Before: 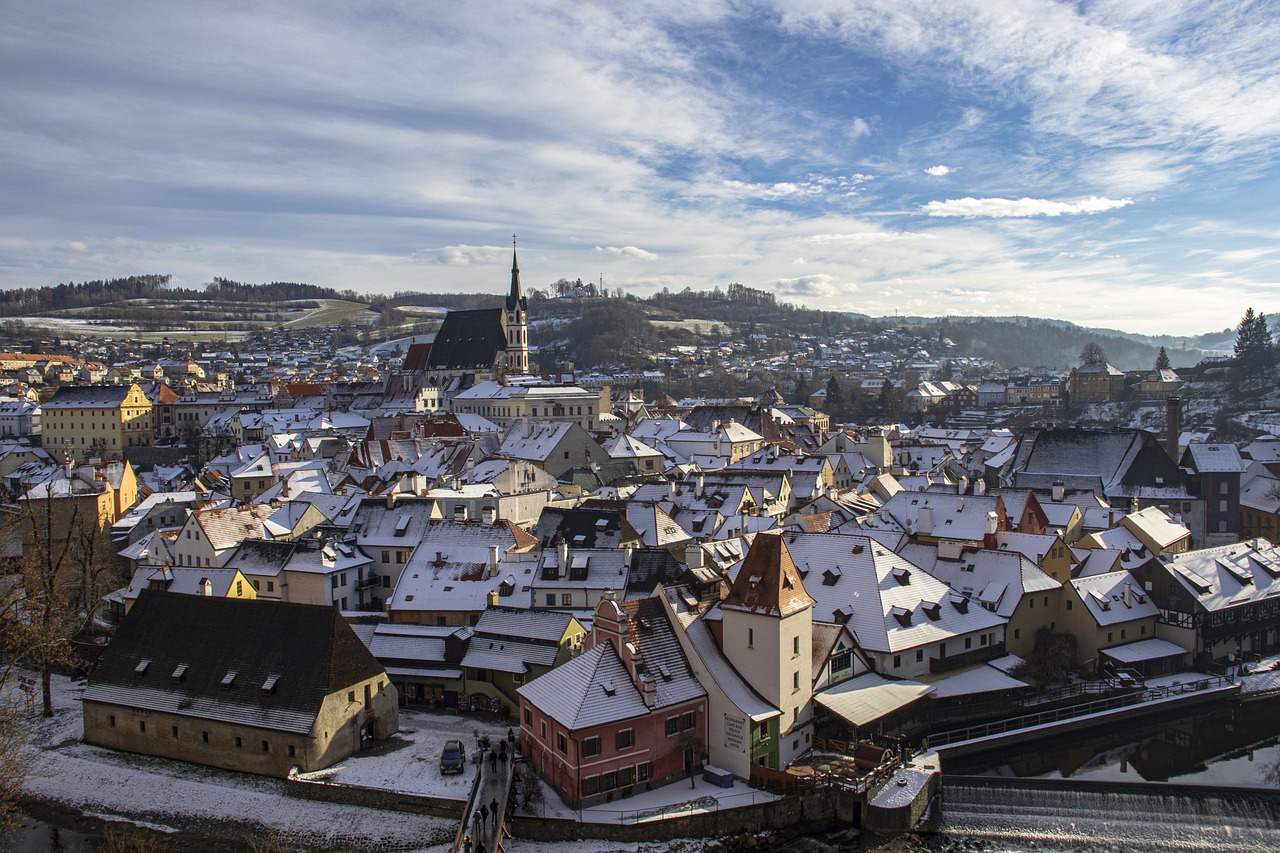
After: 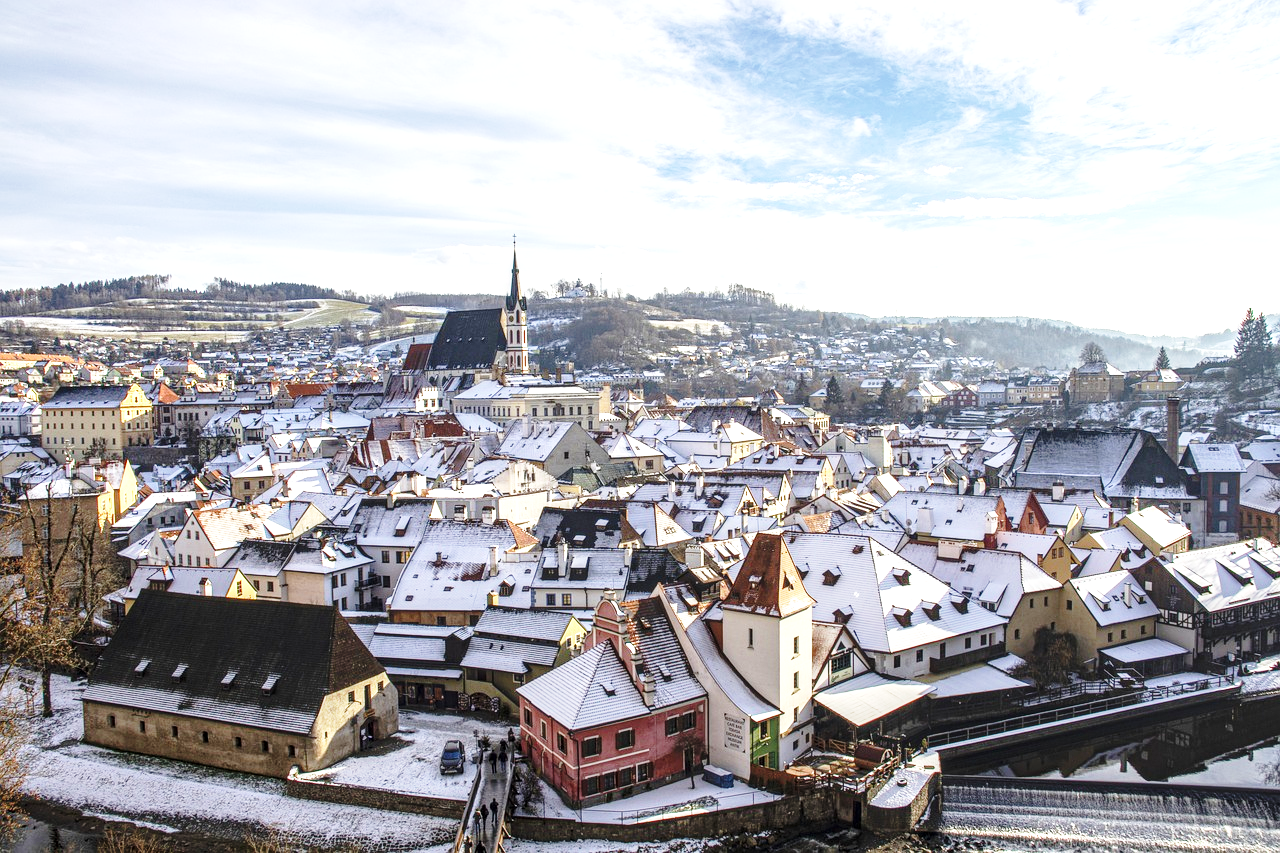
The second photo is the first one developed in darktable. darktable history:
exposure: exposure 0.95 EV, compensate highlight preservation false
base curve: curves: ch0 [(0, 0) (0.028, 0.03) (0.121, 0.232) (0.46, 0.748) (0.859, 0.968) (1, 1)], preserve colors none
local contrast: on, module defaults
